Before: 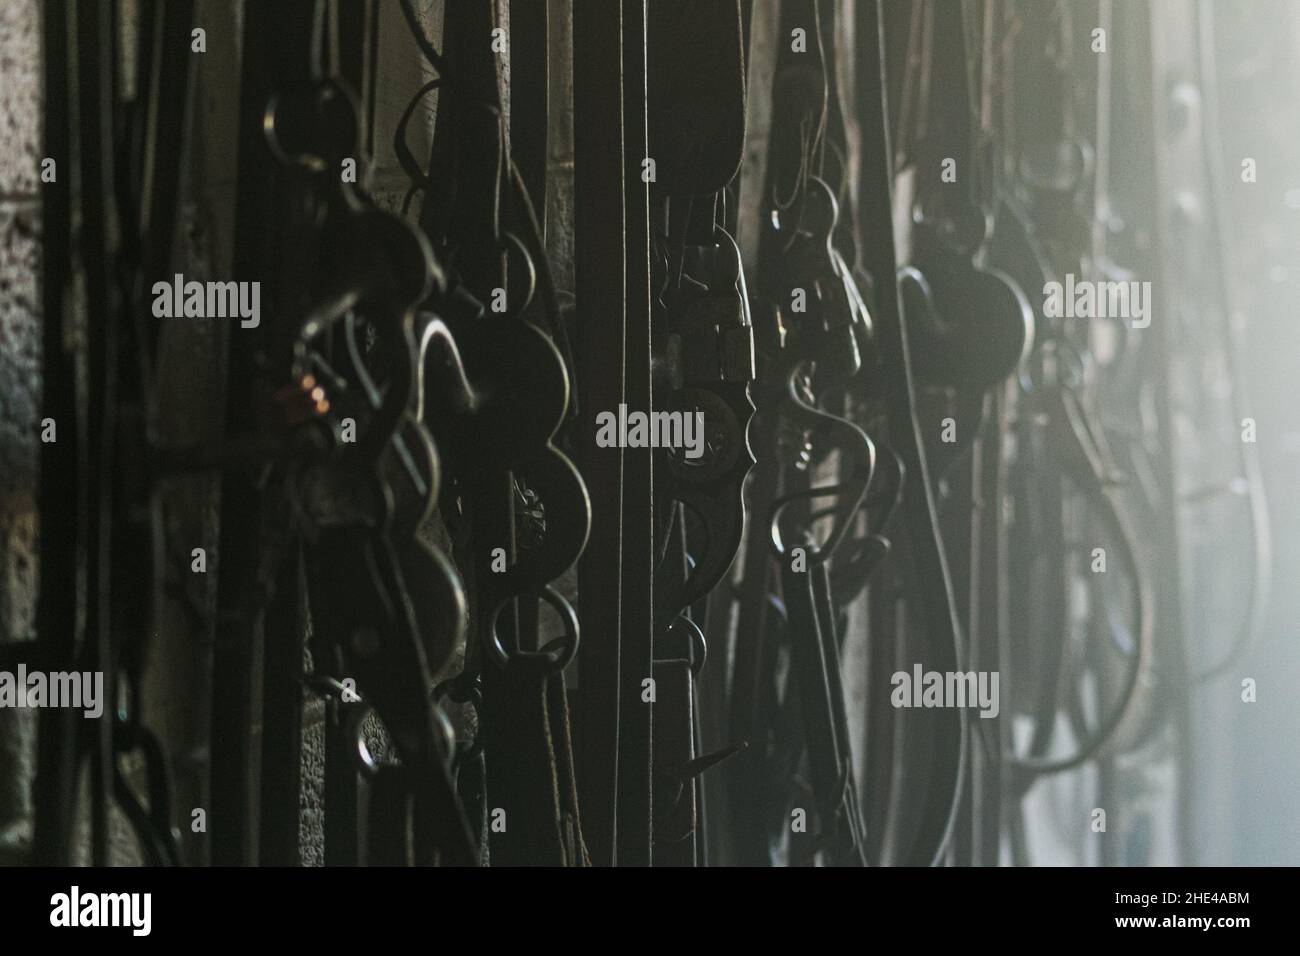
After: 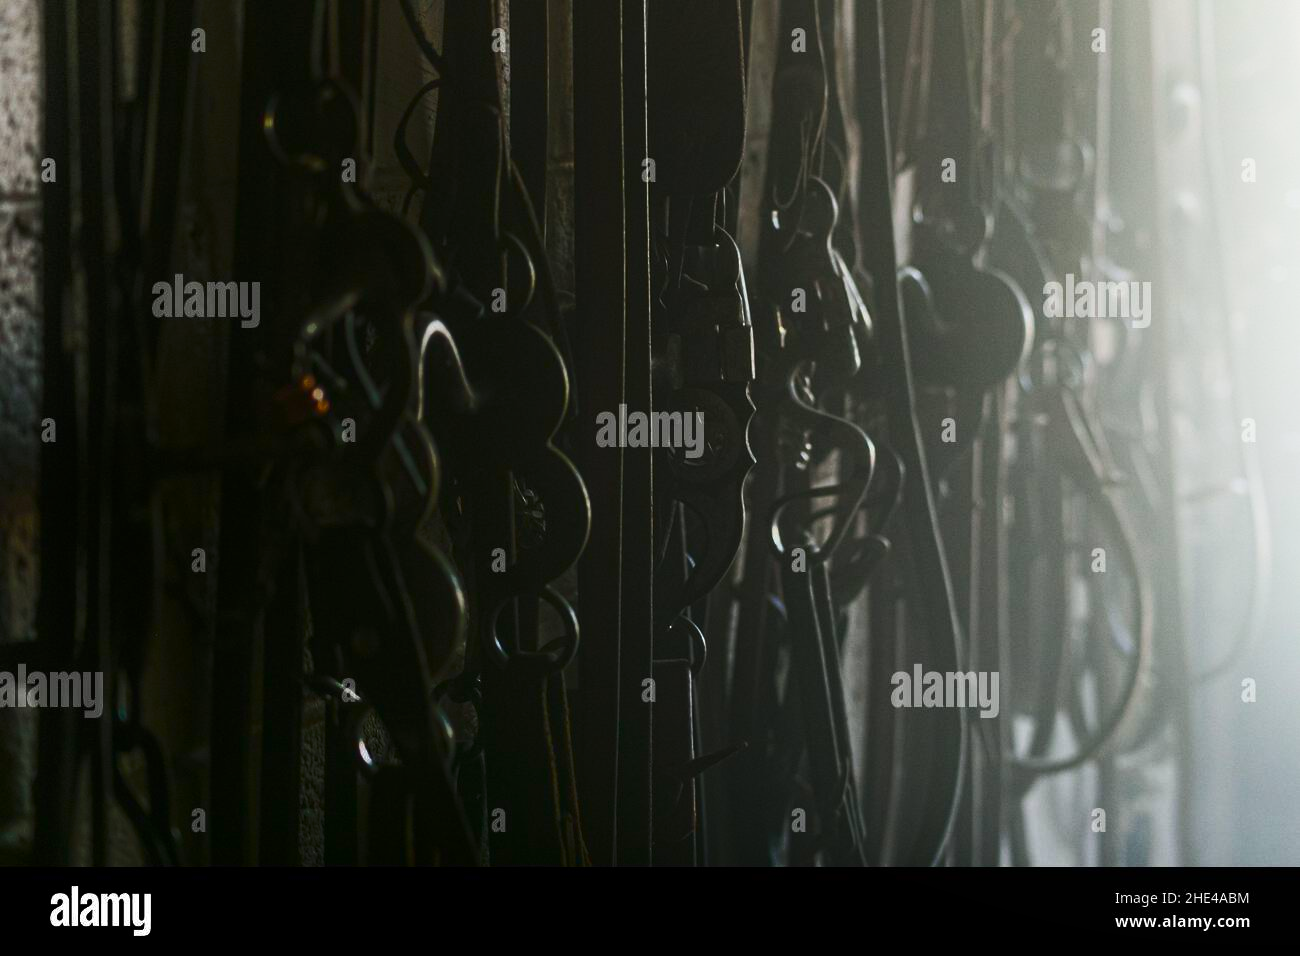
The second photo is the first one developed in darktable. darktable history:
shadows and highlights: shadows -53.59, highlights 87.53, soften with gaussian
